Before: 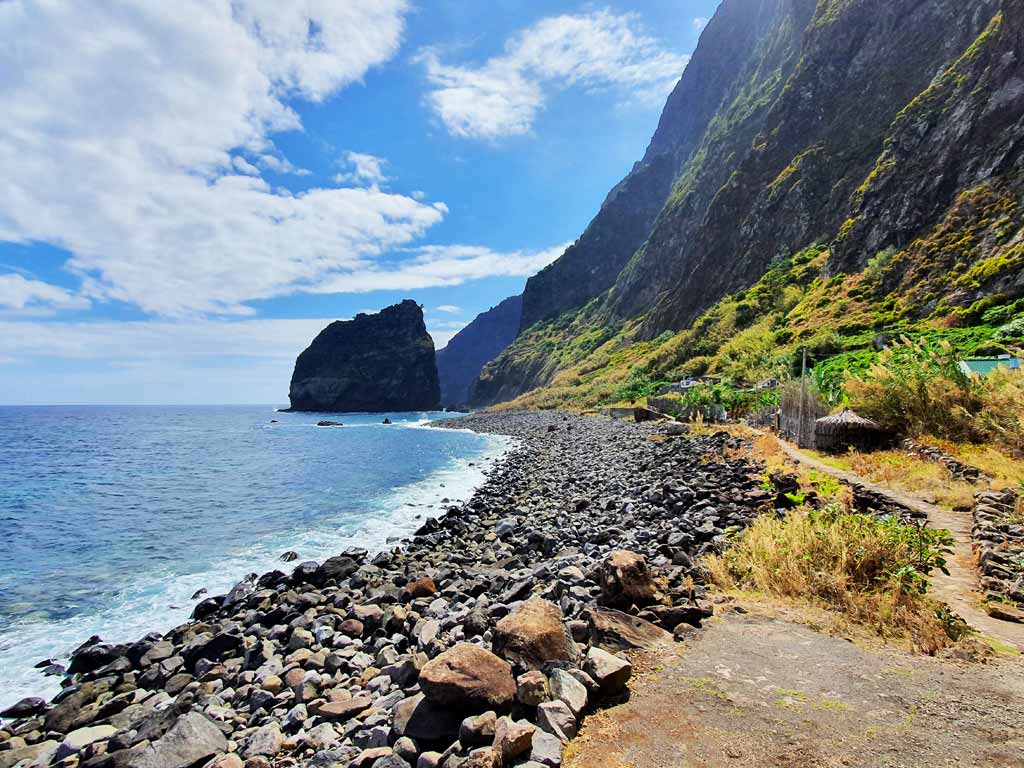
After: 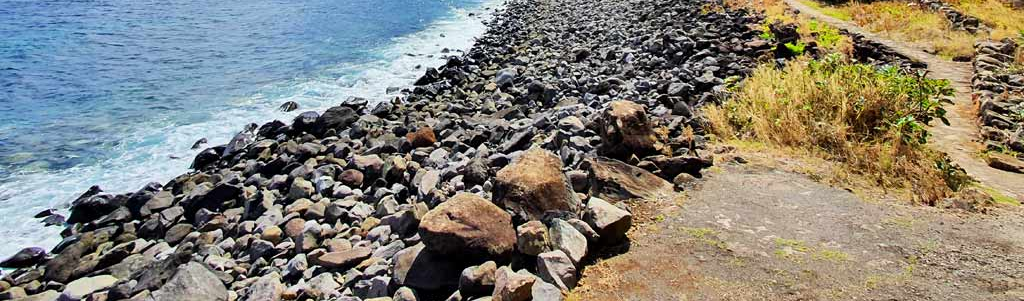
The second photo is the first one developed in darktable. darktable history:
crop and rotate: top 58.65%, bottom 2.085%
